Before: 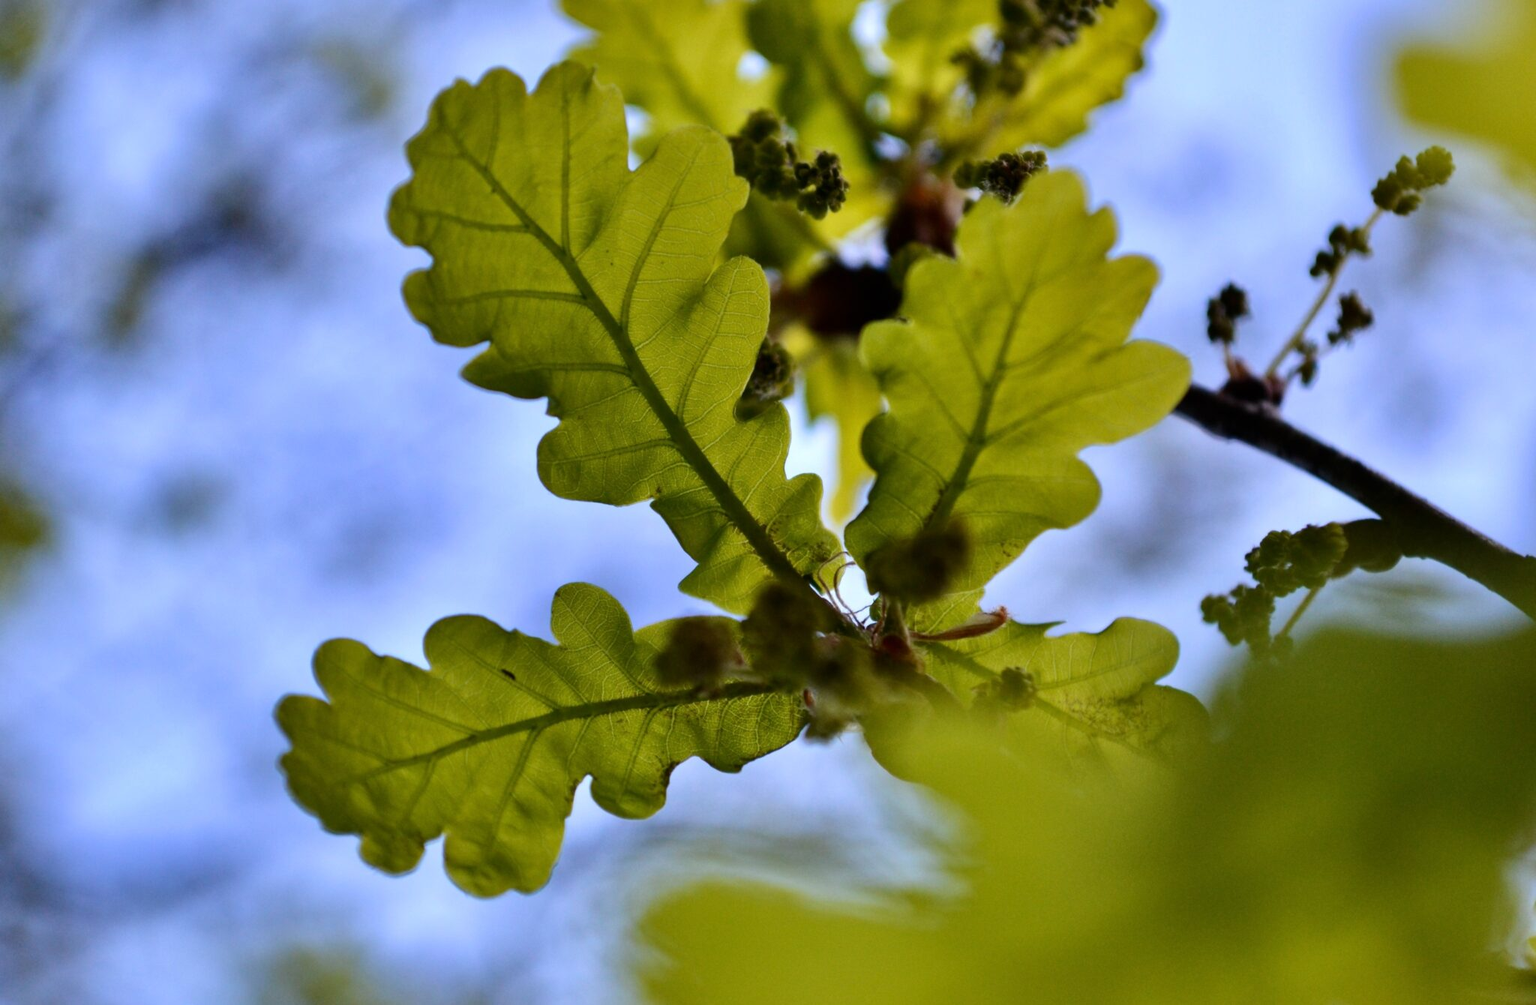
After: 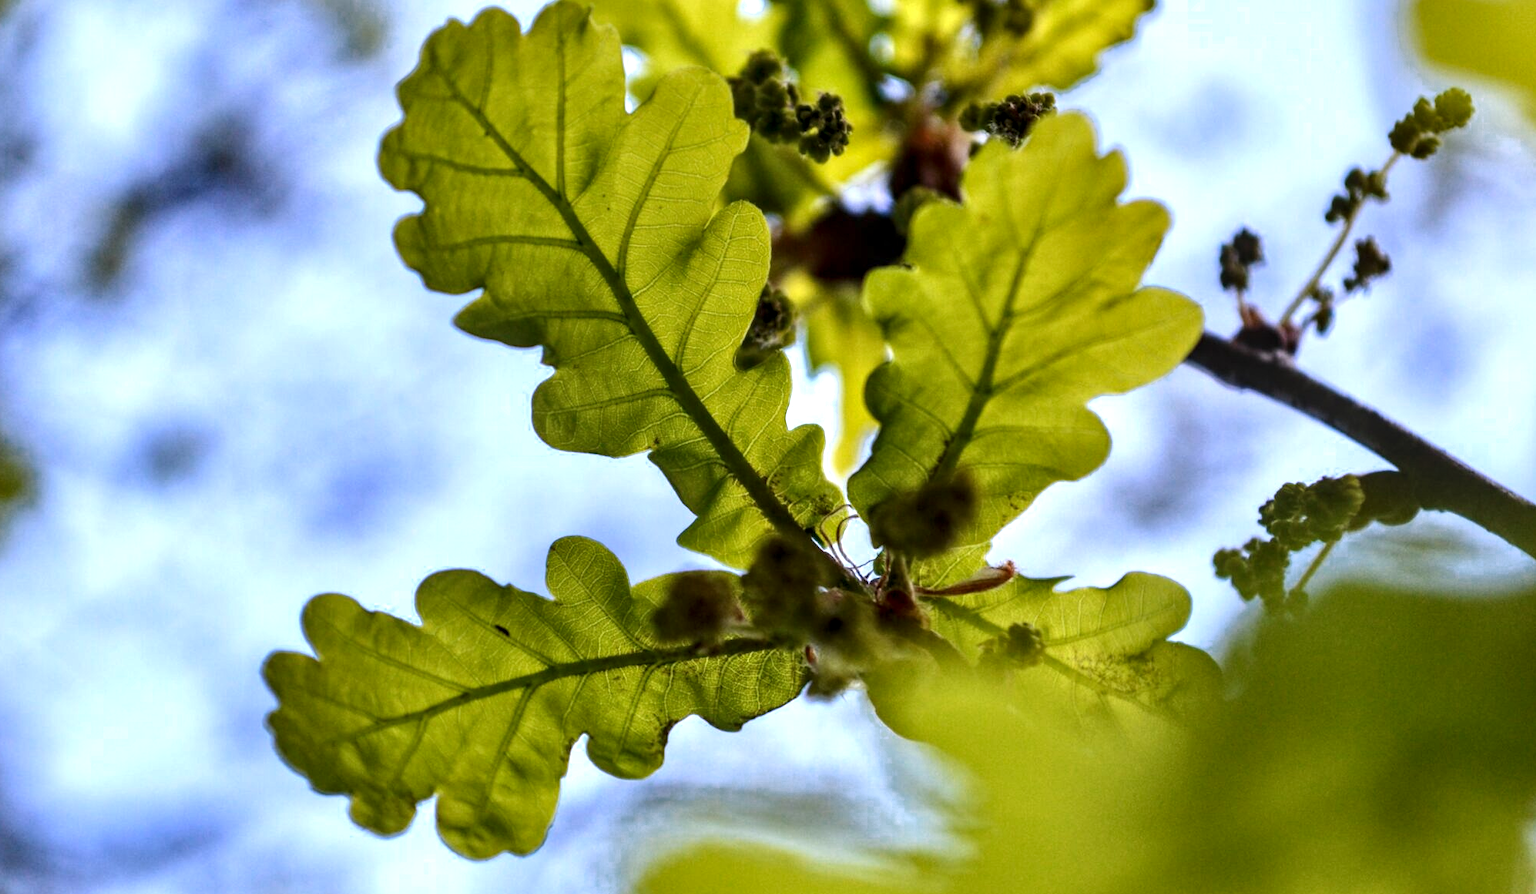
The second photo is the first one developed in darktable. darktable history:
crop: left 1.299%, top 6.116%, right 1.332%, bottom 7.171%
local contrast: highlights 21%, detail 150%
color zones: curves: ch0 [(0.25, 0.5) (0.636, 0.25) (0.75, 0.5)]
exposure: black level correction -0.002, exposure 0.706 EV, compensate highlight preservation false
